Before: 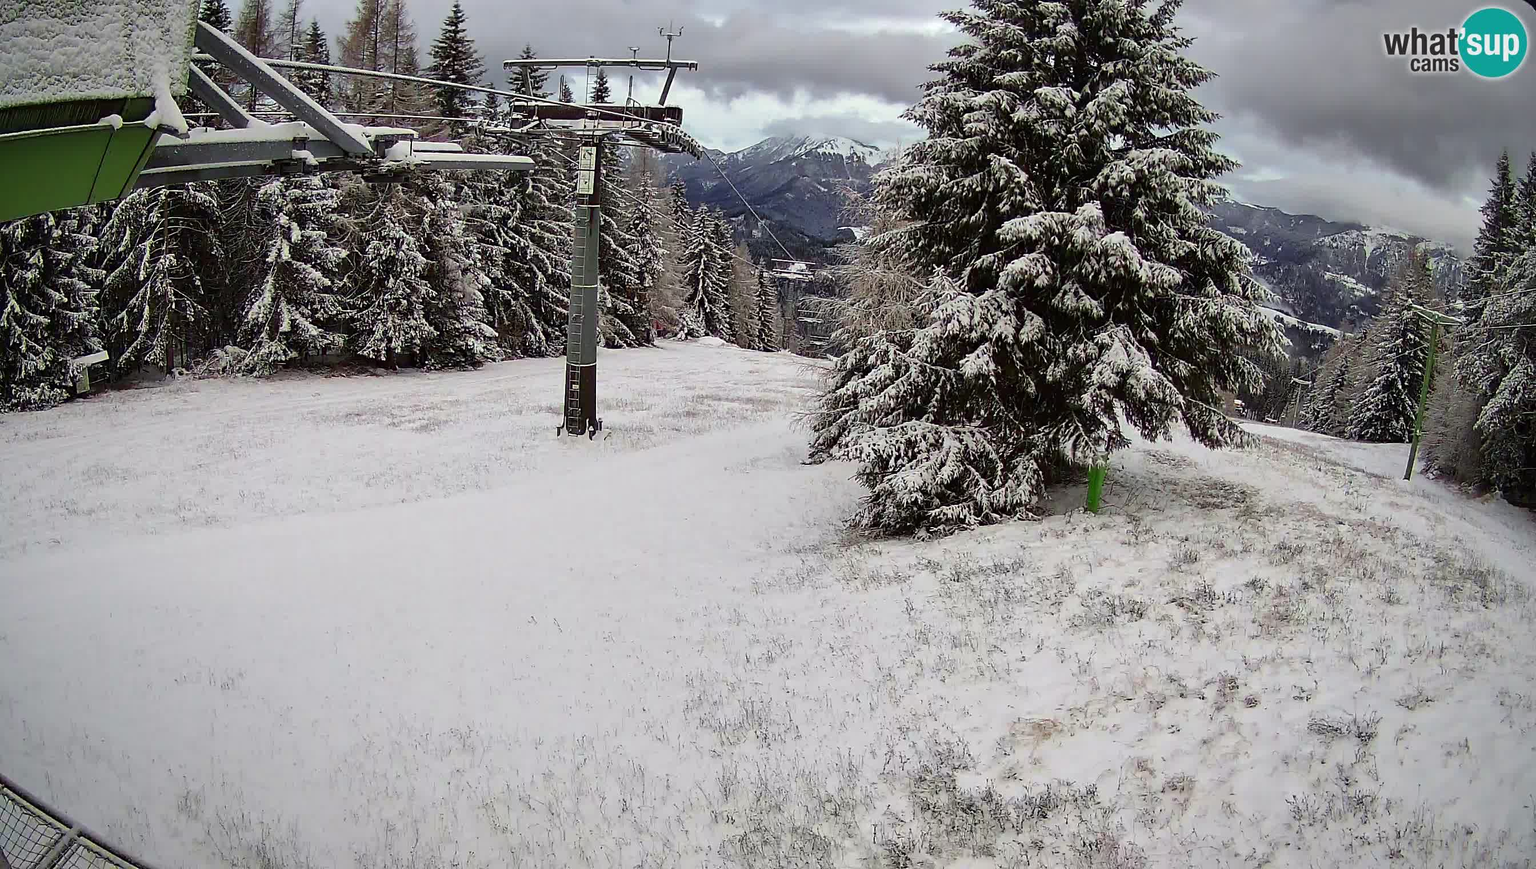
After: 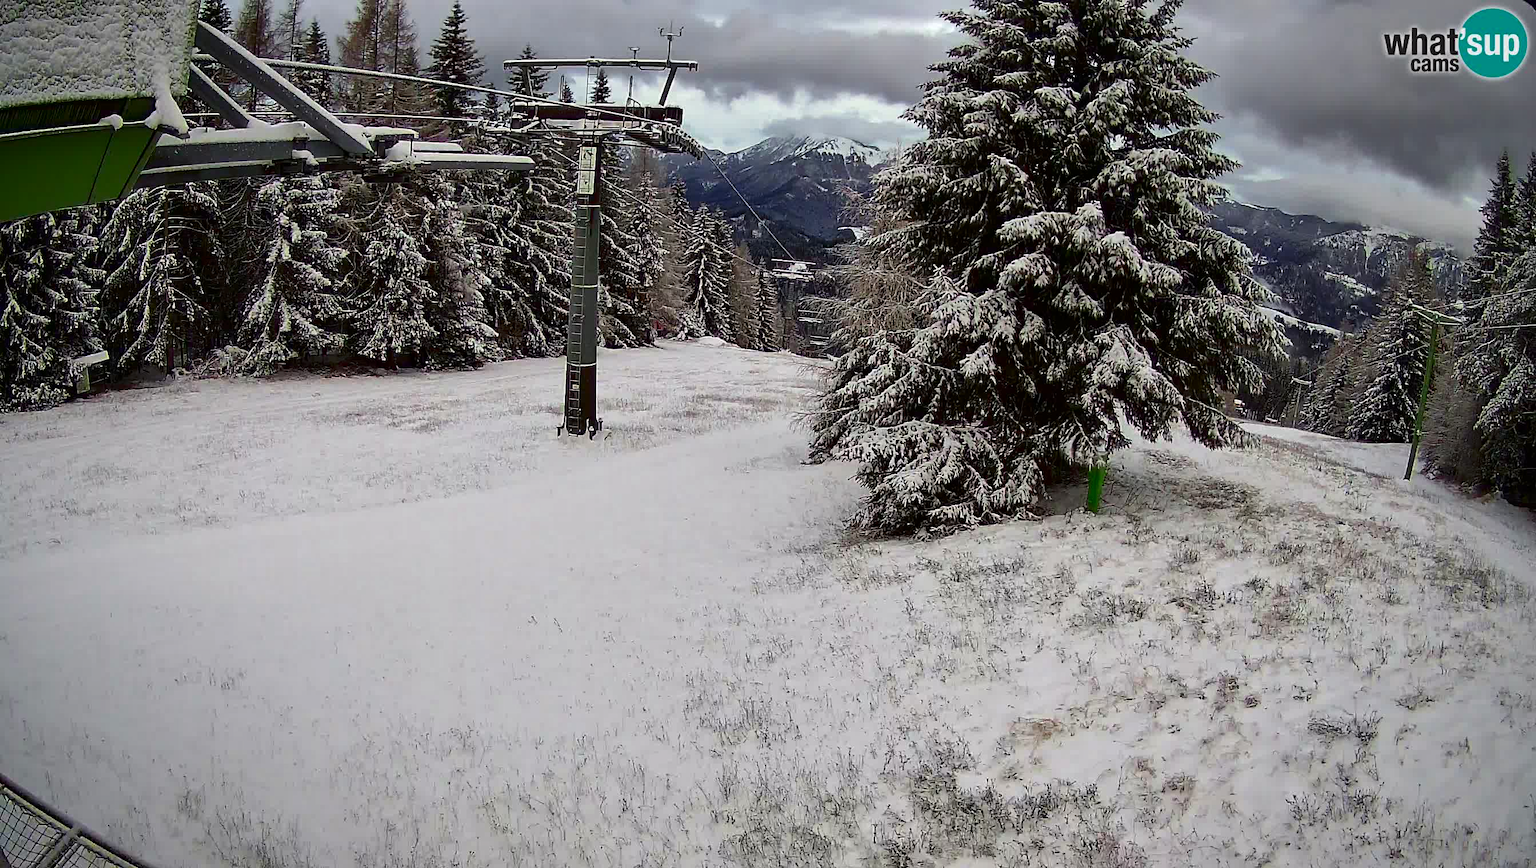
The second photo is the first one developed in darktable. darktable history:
contrast brightness saturation: contrast 0.069, brightness -0.149, saturation 0.108
